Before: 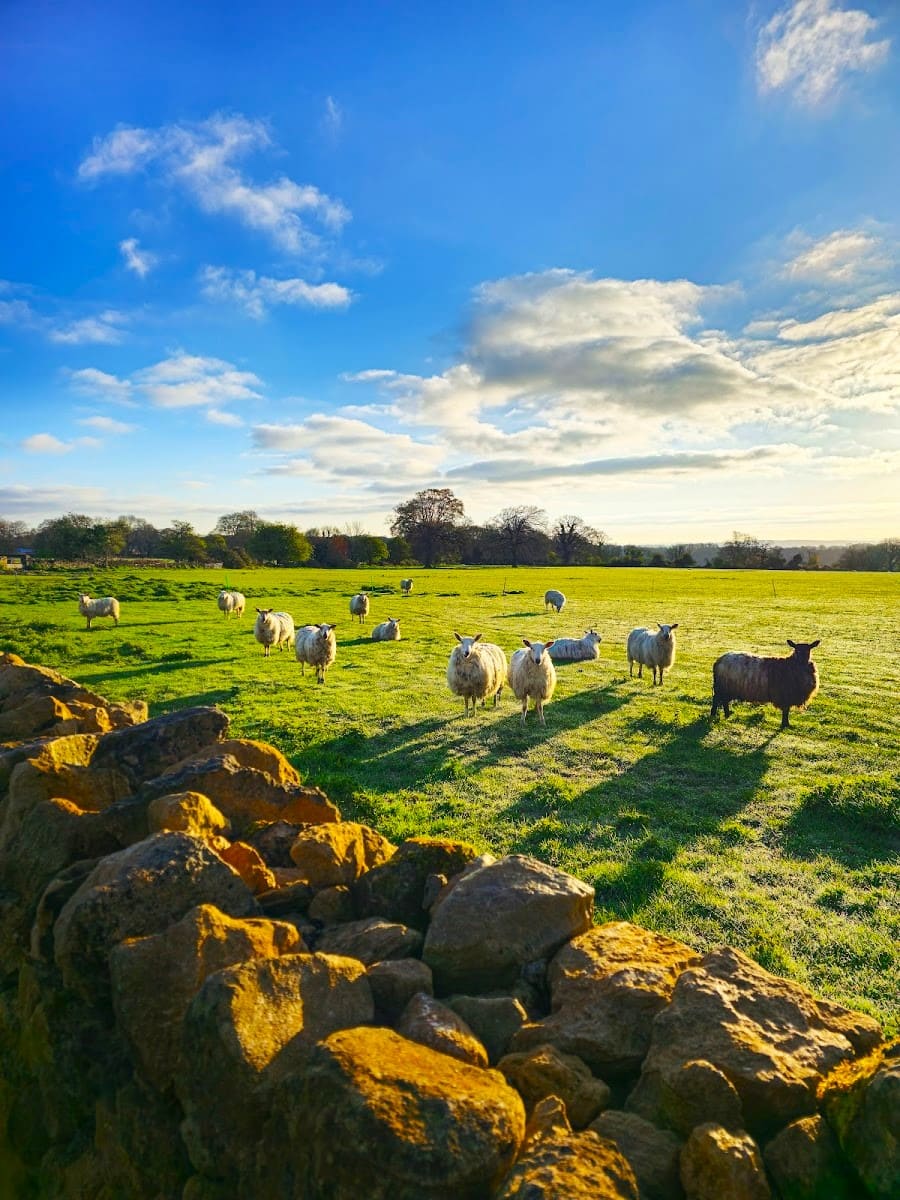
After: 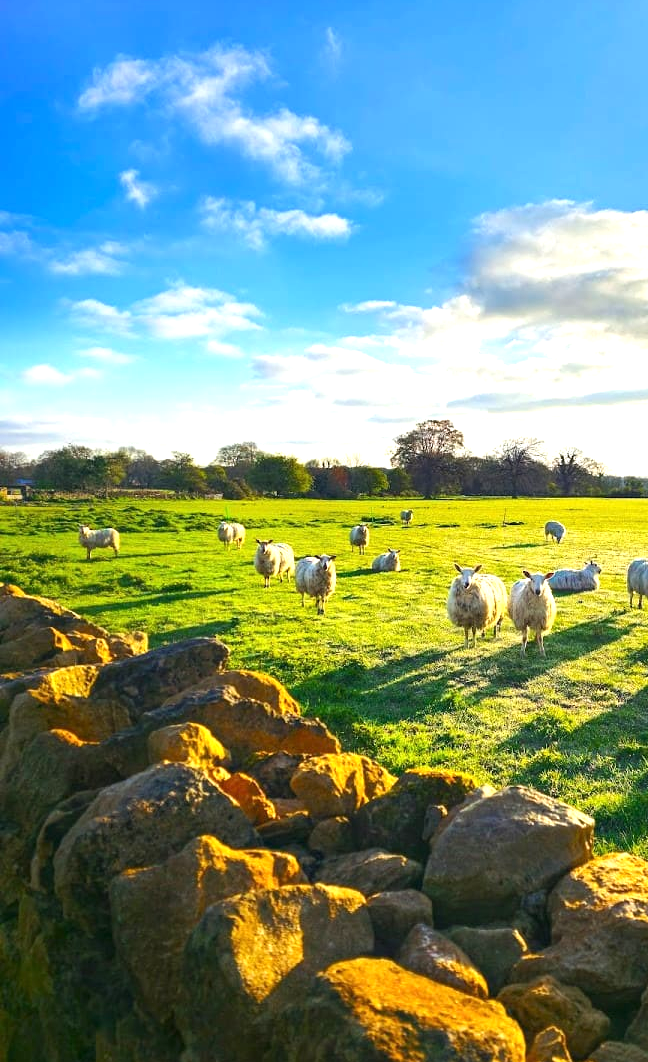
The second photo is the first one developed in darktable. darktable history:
exposure: black level correction 0, exposure 0.694 EV, compensate highlight preservation false
crop: top 5.755%, right 27.911%, bottom 5.727%
